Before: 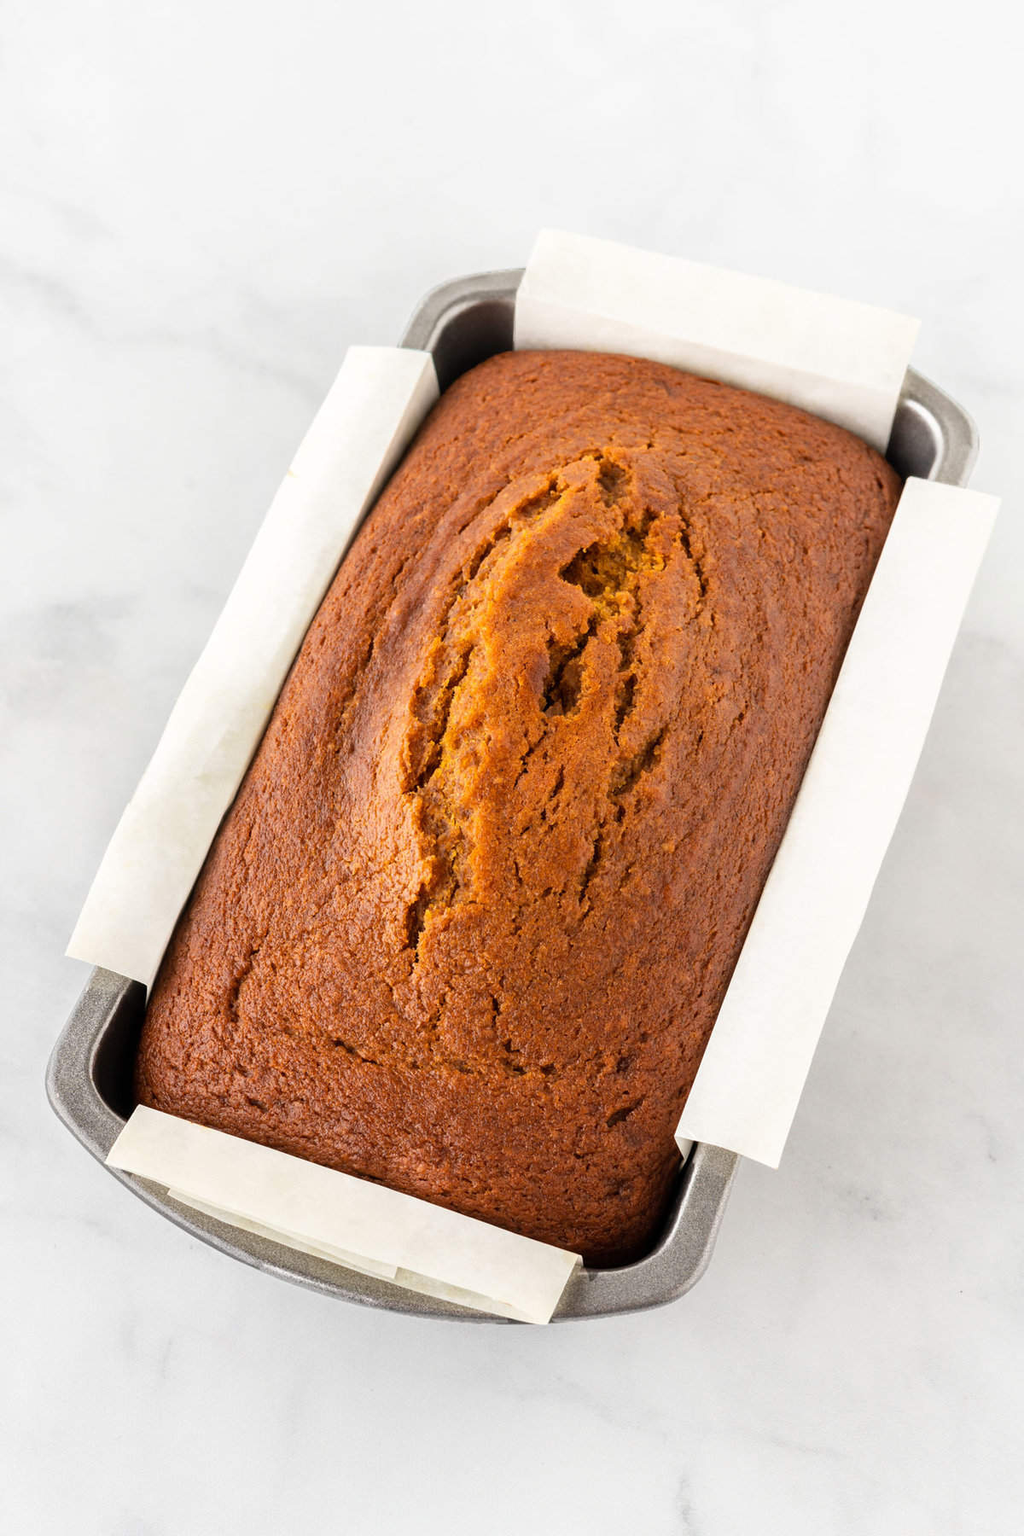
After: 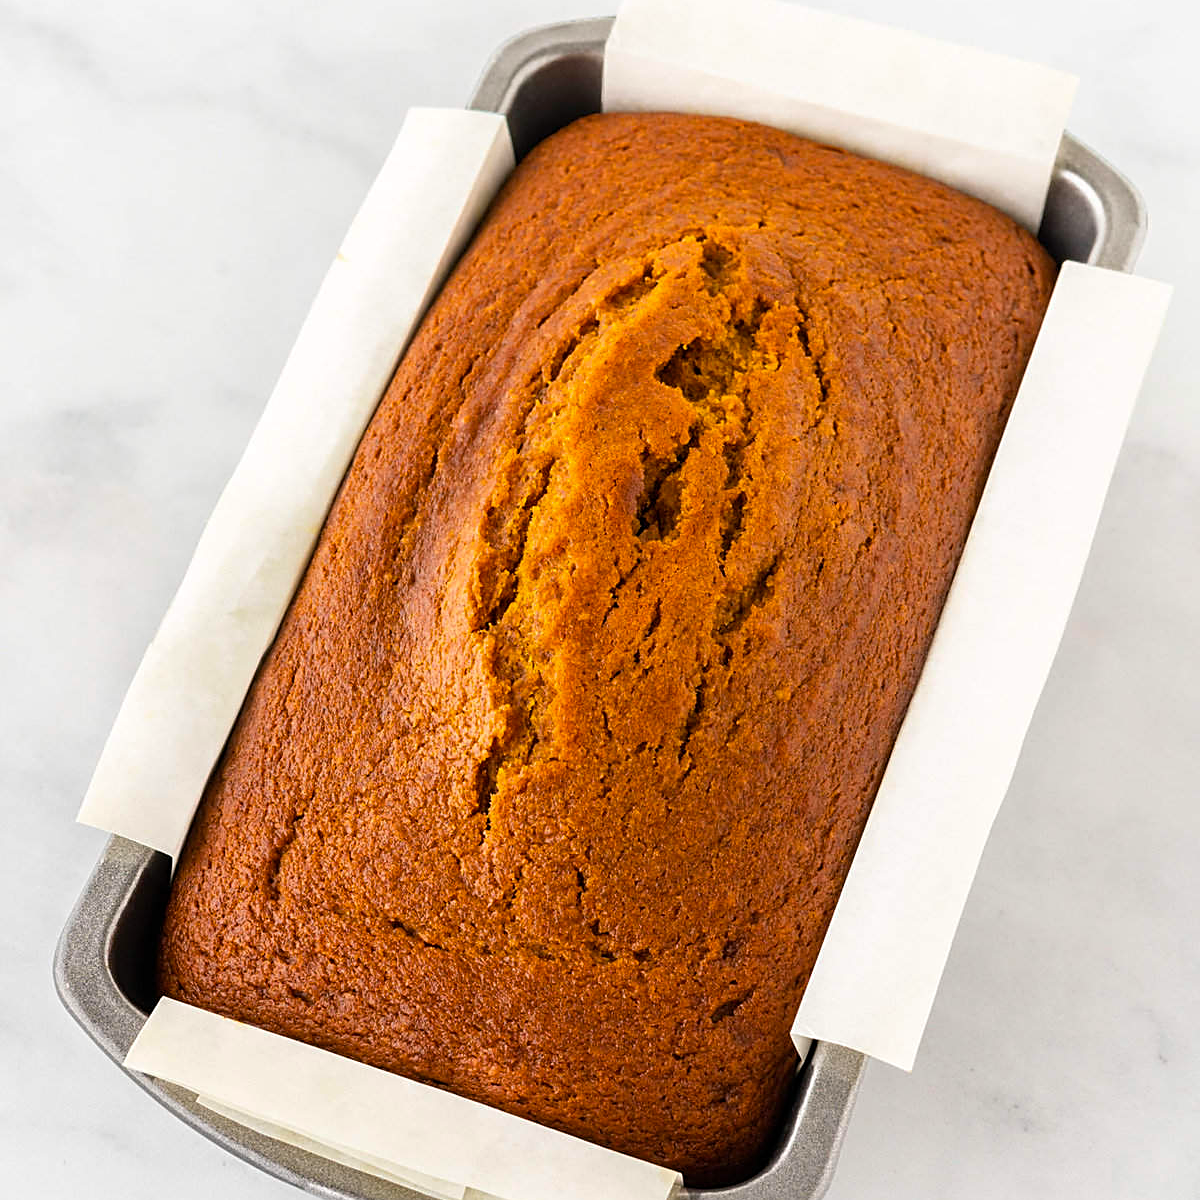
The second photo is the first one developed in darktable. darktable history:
crop: top 16.6%, bottom 16.719%
color balance rgb: shadows lift › chroma 1.01%, shadows lift › hue 215.29°, perceptual saturation grading › global saturation 30.287%
sharpen: on, module defaults
